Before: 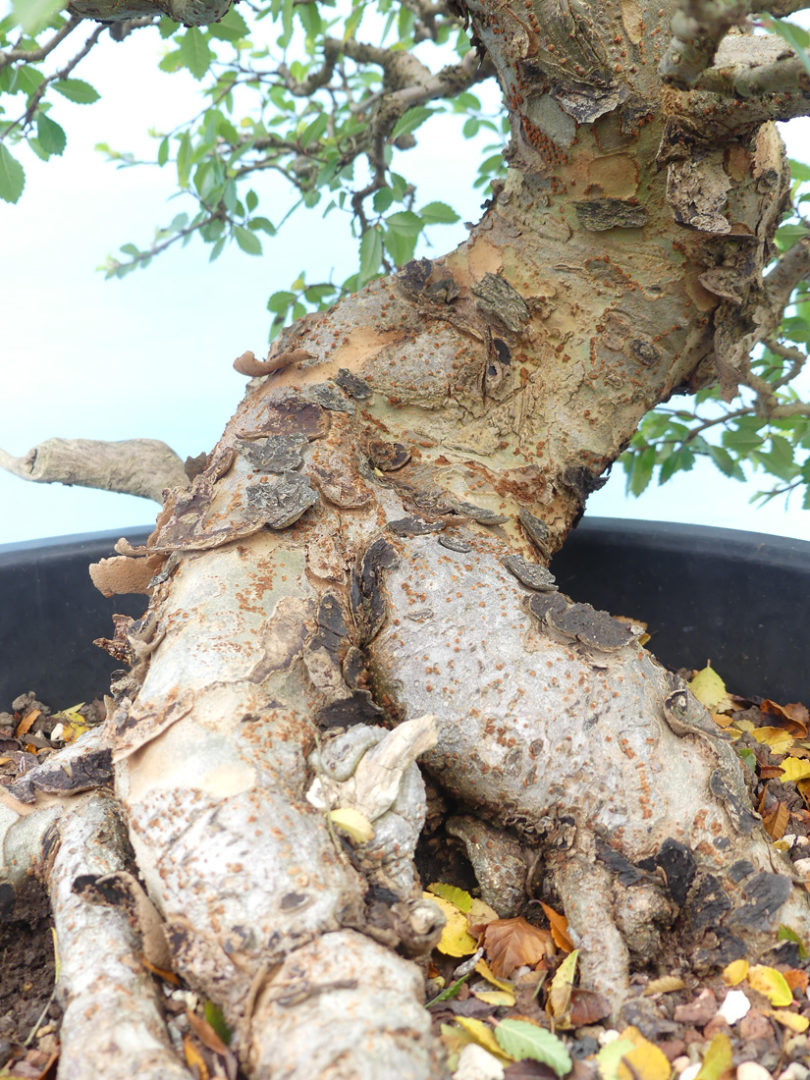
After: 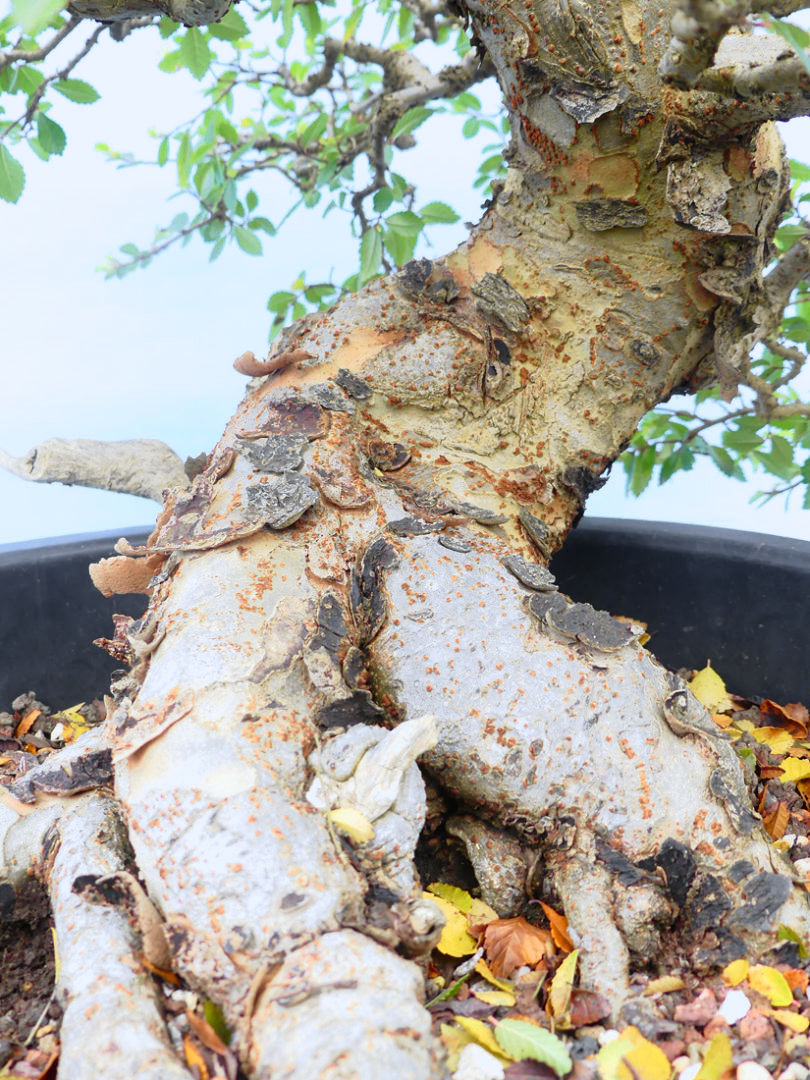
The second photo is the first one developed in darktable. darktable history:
white balance: red 0.954, blue 1.079
color zones: curves: ch0 [(0, 0.5) (0.143, 0.5) (0.286, 0.5) (0.429, 0.495) (0.571, 0.437) (0.714, 0.44) (0.857, 0.496) (1, 0.5)]
tone curve: curves: ch0 [(0, 0.006) (0.037, 0.022) (0.123, 0.105) (0.19, 0.173) (0.277, 0.279) (0.474, 0.517) (0.597, 0.662) (0.687, 0.774) (0.855, 0.891) (1, 0.982)]; ch1 [(0, 0) (0.243, 0.245) (0.422, 0.415) (0.493, 0.498) (0.508, 0.503) (0.531, 0.55) (0.551, 0.582) (0.626, 0.672) (0.694, 0.732) (1, 1)]; ch2 [(0, 0) (0.249, 0.216) (0.356, 0.329) (0.424, 0.442) (0.476, 0.477) (0.498, 0.503) (0.517, 0.524) (0.532, 0.547) (0.562, 0.592) (0.614, 0.657) (0.706, 0.748) (0.808, 0.809) (0.991, 0.968)], color space Lab, independent channels, preserve colors none
